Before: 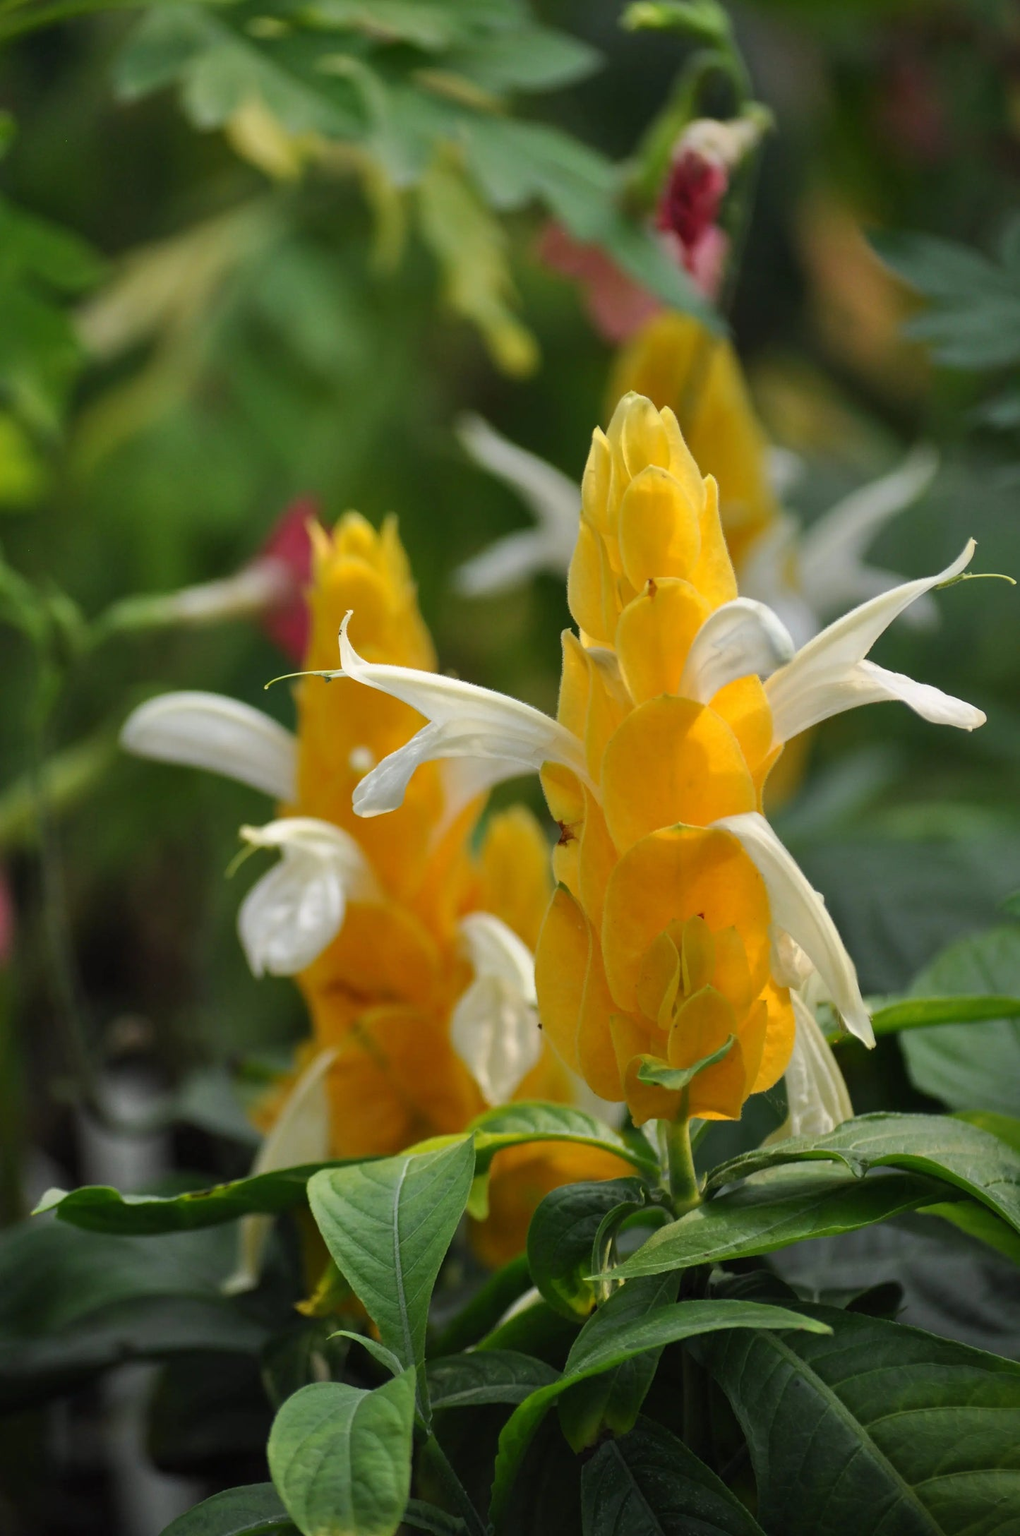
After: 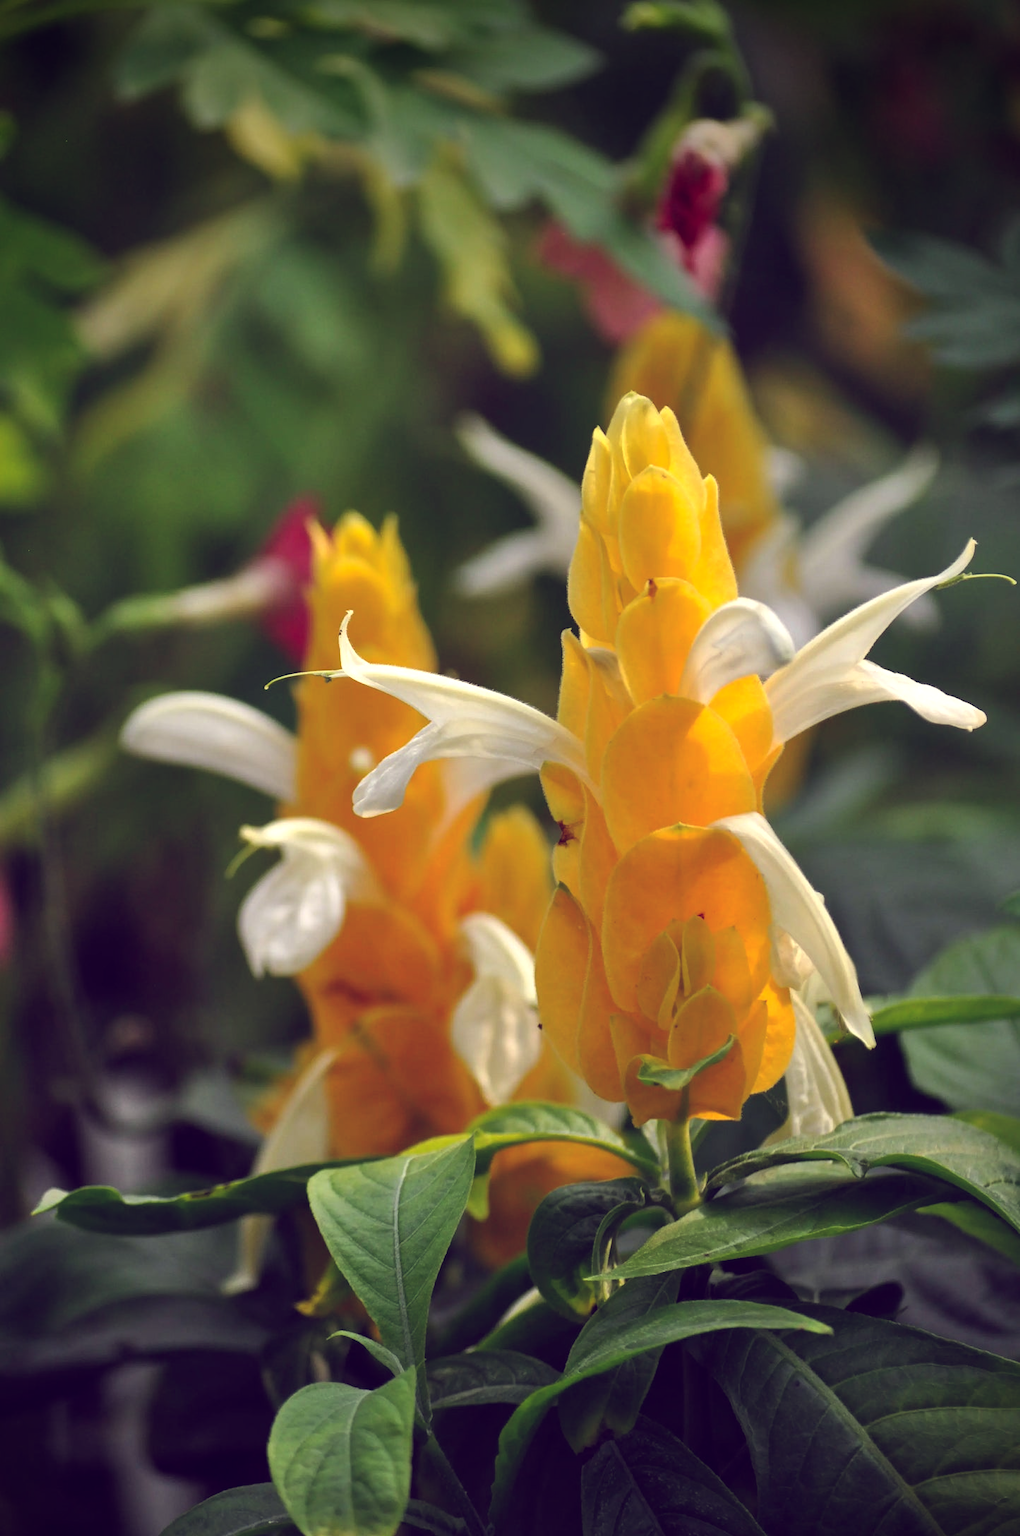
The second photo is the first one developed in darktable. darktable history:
color balance: lift [1.001, 0.997, 0.99, 1.01], gamma [1.007, 1, 0.975, 1.025], gain [1, 1.065, 1.052, 0.935], contrast 13.25%
vignetting: brightness -0.629, saturation -0.007, center (-0.028, 0.239)
